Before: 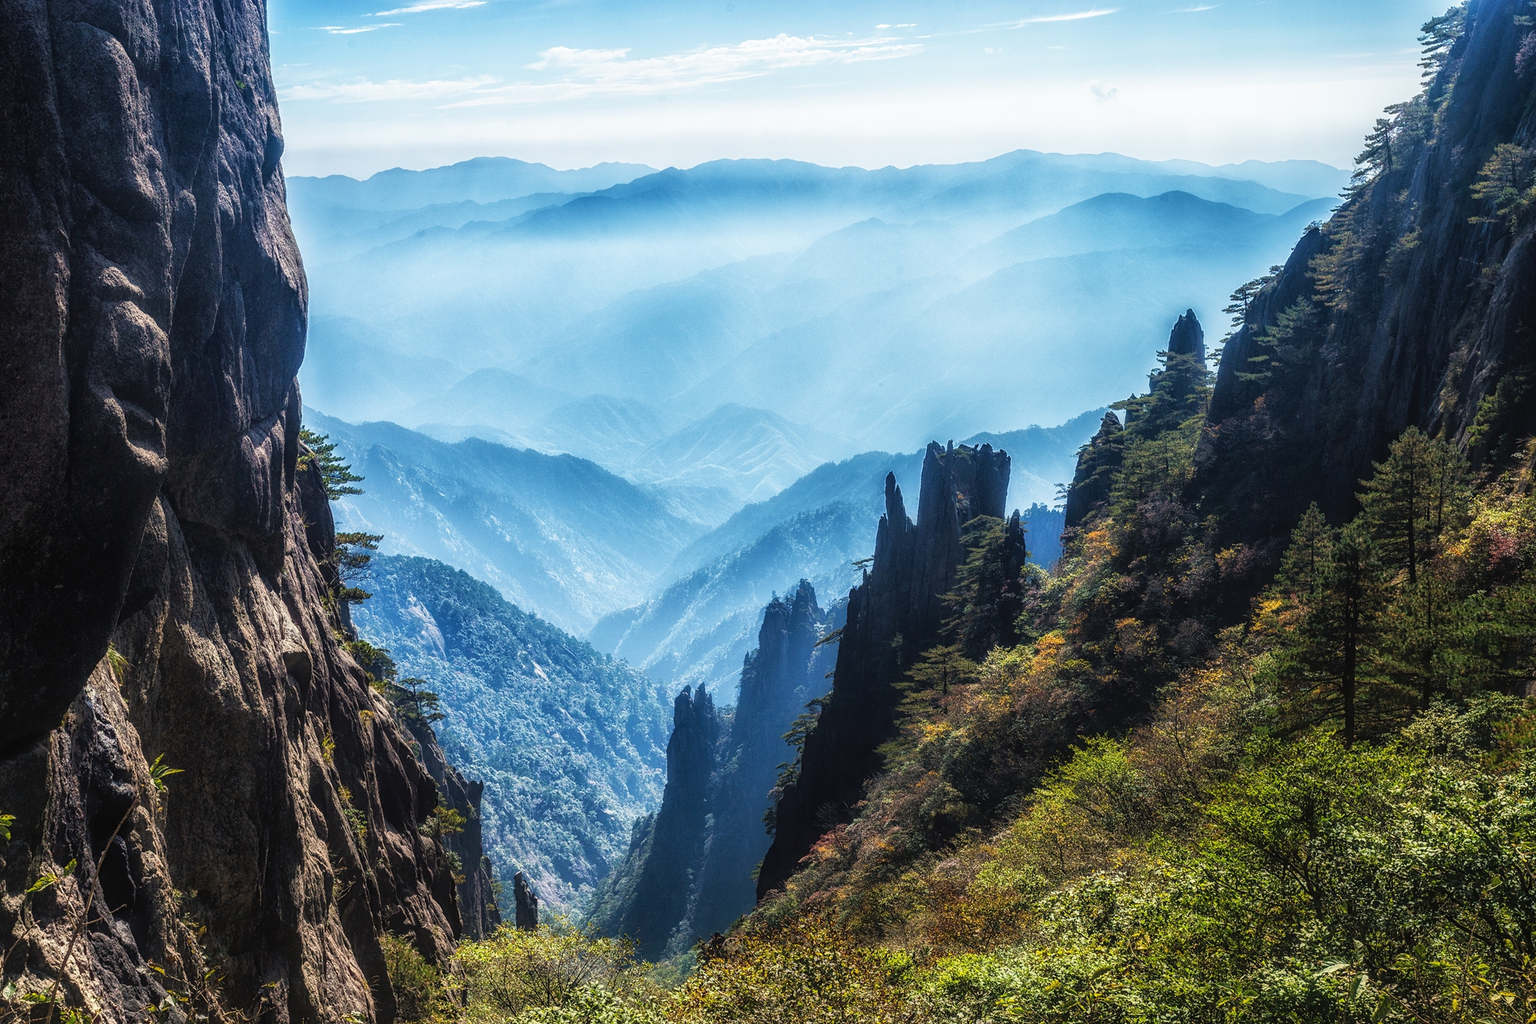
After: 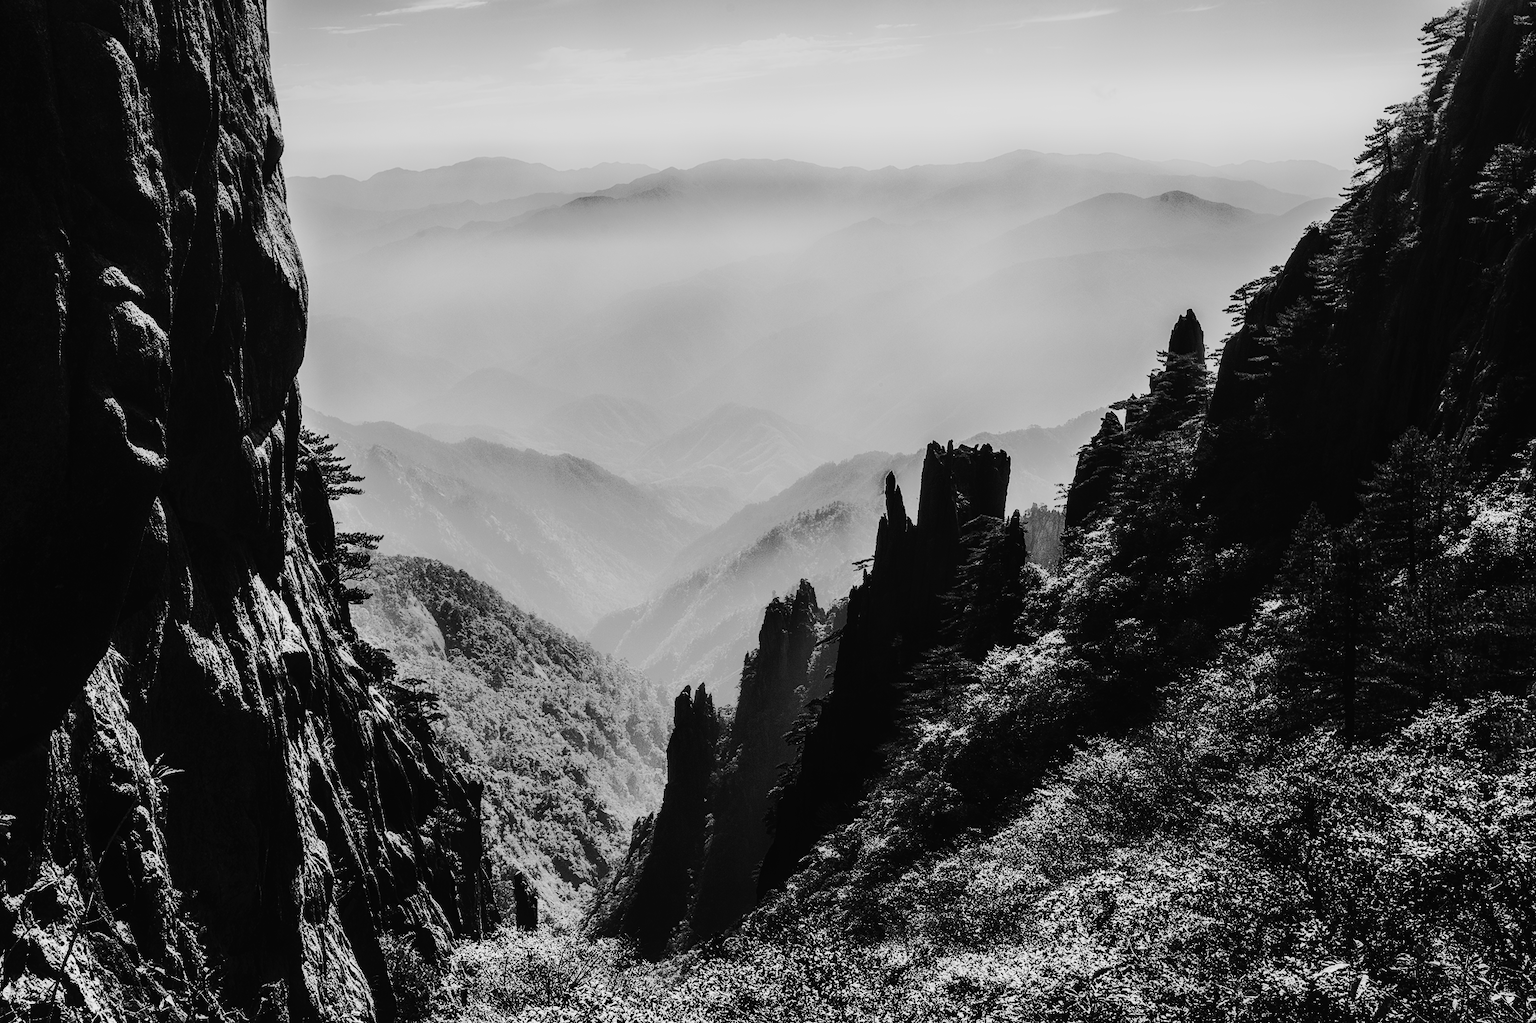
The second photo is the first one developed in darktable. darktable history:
white balance: red 0.967, blue 1.049
tone curve: curves: ch0 [(0, 0) (0.003, 0.011) (0.011, 0.014) (0.025, 0.018) (0.044, 0.023) (0.069, 0.028) (0.1, 0.031) (0.136, 0.039) (0.177, 0.056) (0.224, 0.081) (0.277, 0.129) (0.335, 0.188) (0.399, 0.256) (0.468, 0.367) (0.543, 0.514) (0.623, 0.684) (0.709, 0.785) (0.801, 0.846) (0.898, 0.884) (1, 1)], preserve colors none
monochrome: a 26.22, b 42.67, size 0.8
contrast brightness saturation: contrast 0.4, brightness 0.1, saturation 0.21
color correction: saturation 0.8
